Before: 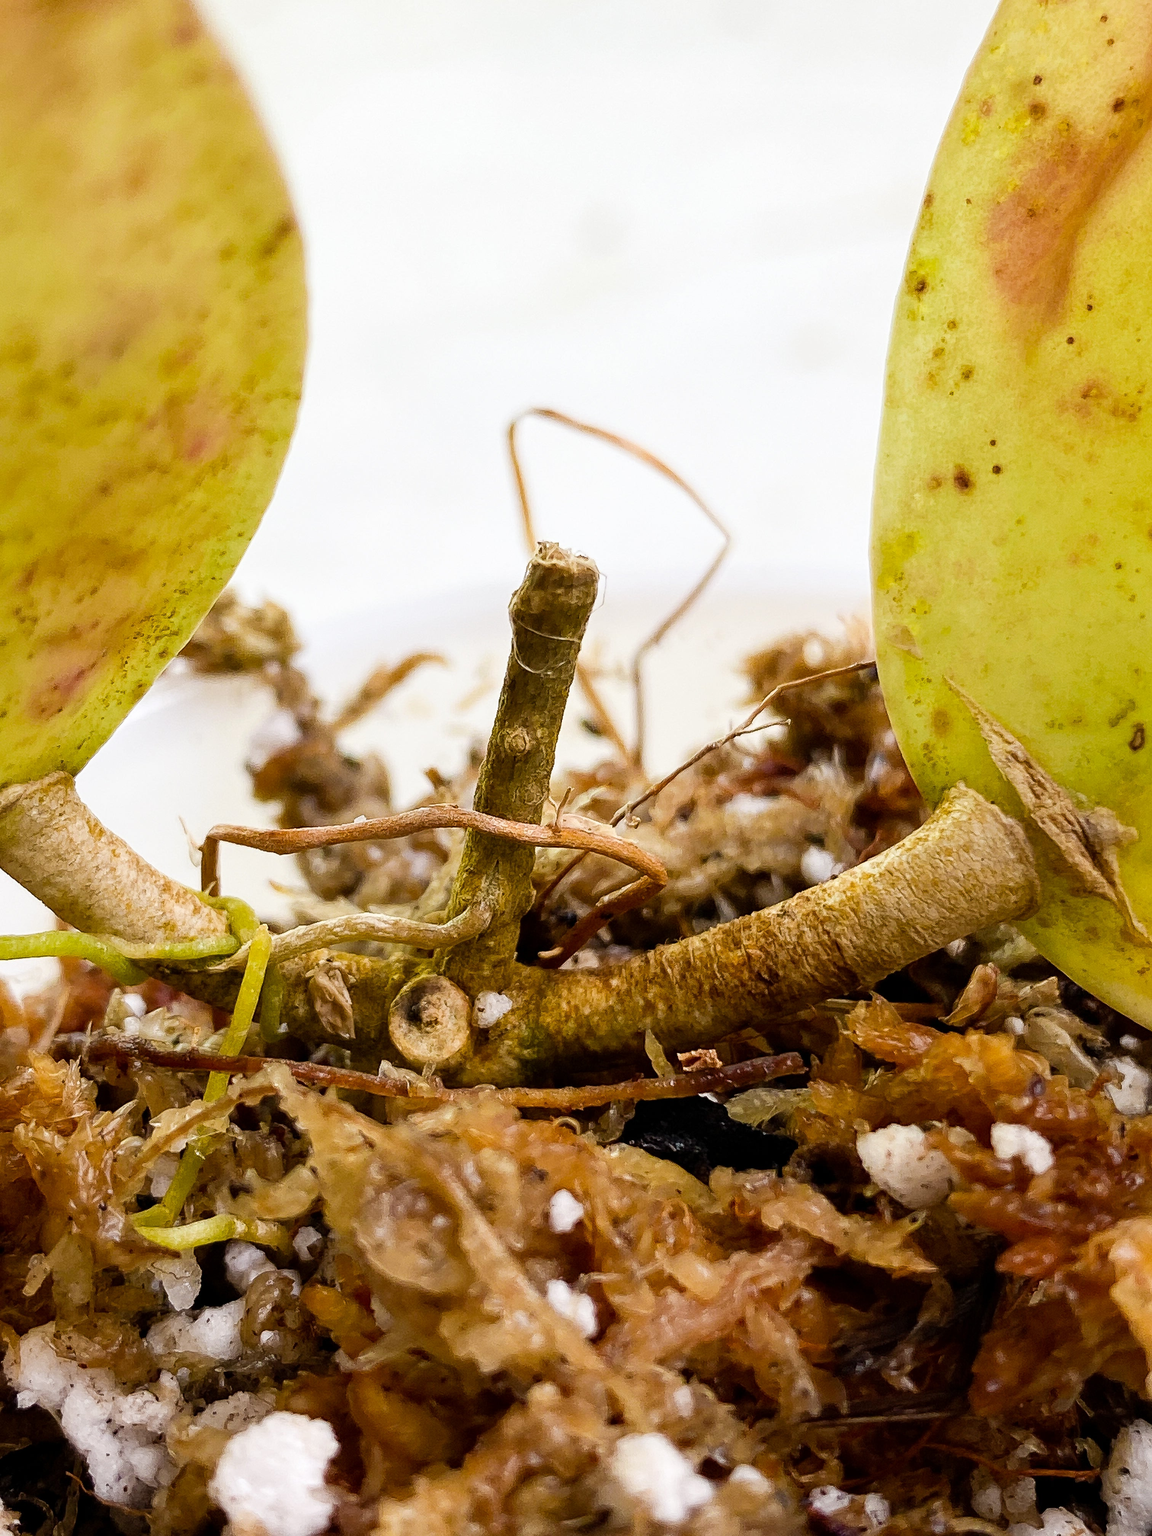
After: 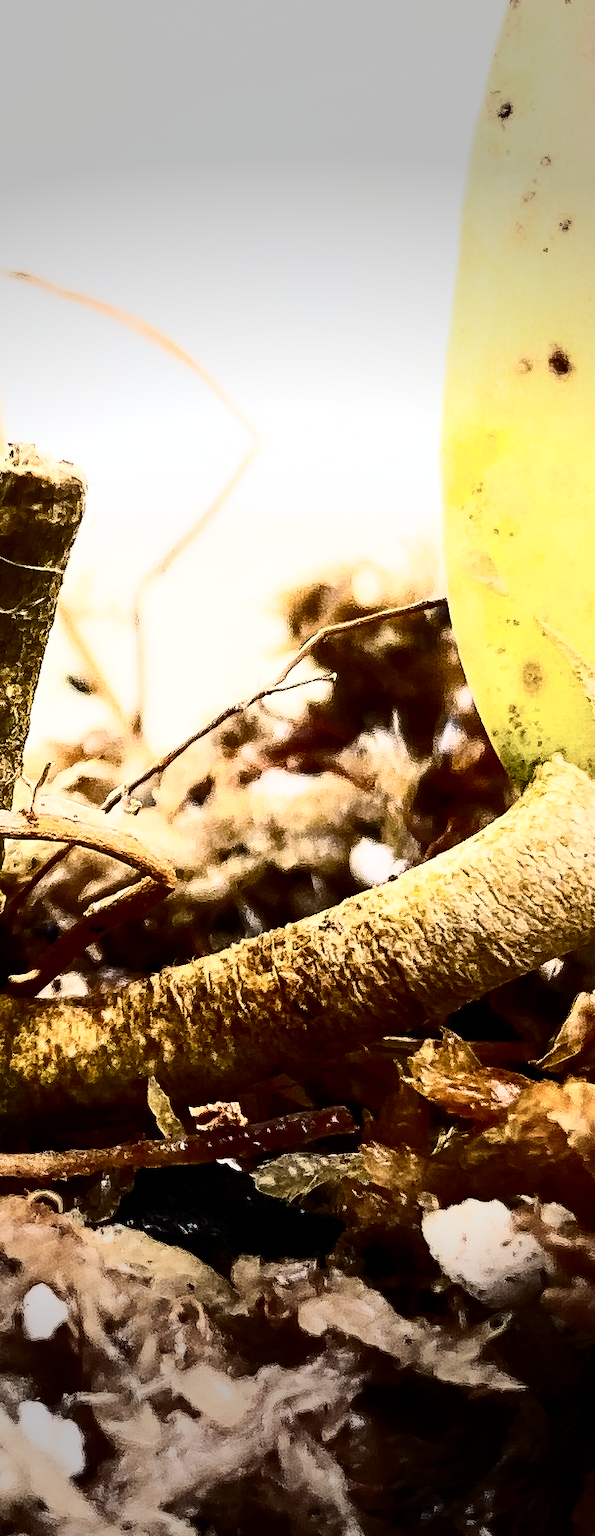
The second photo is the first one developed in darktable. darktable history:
crop: left 46.167%, top 13.107%, right 14.018%, bottom 9.885%
exposure: compensate highlight preservation false
contrast brightness saturation: contrast 0.928, brightness 0.203
vignetting: fall-off start 70.32%, width/height ratio 1.335
